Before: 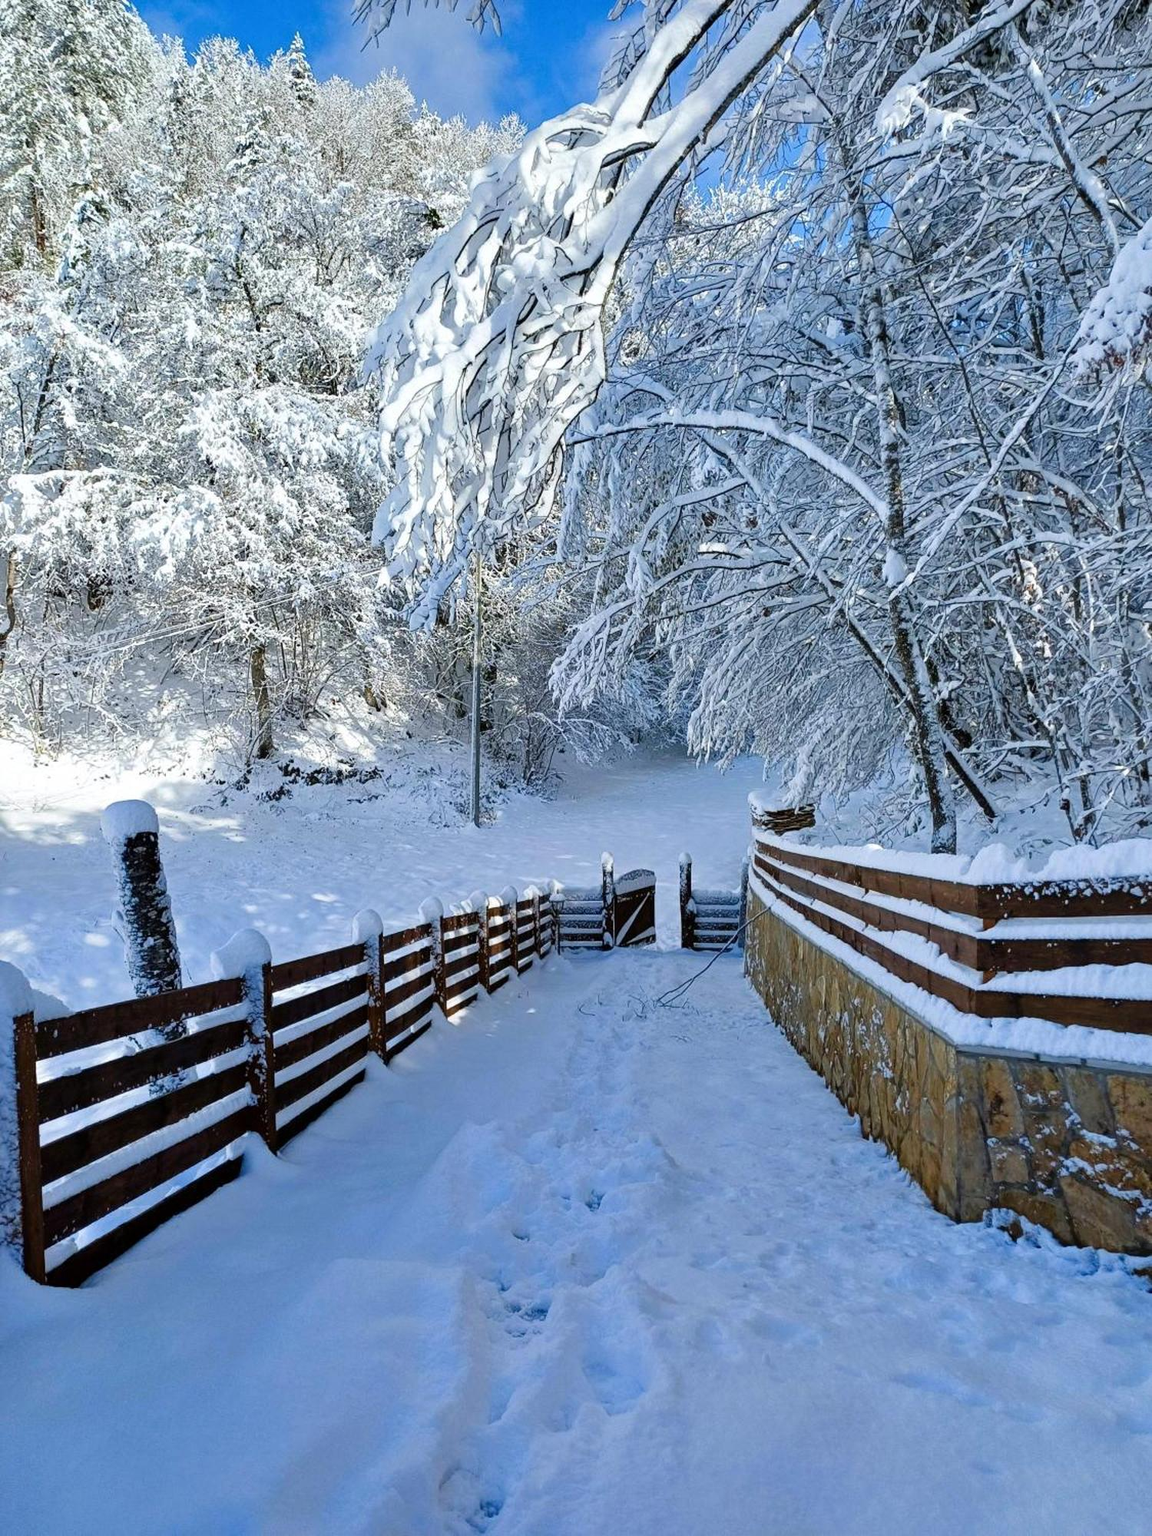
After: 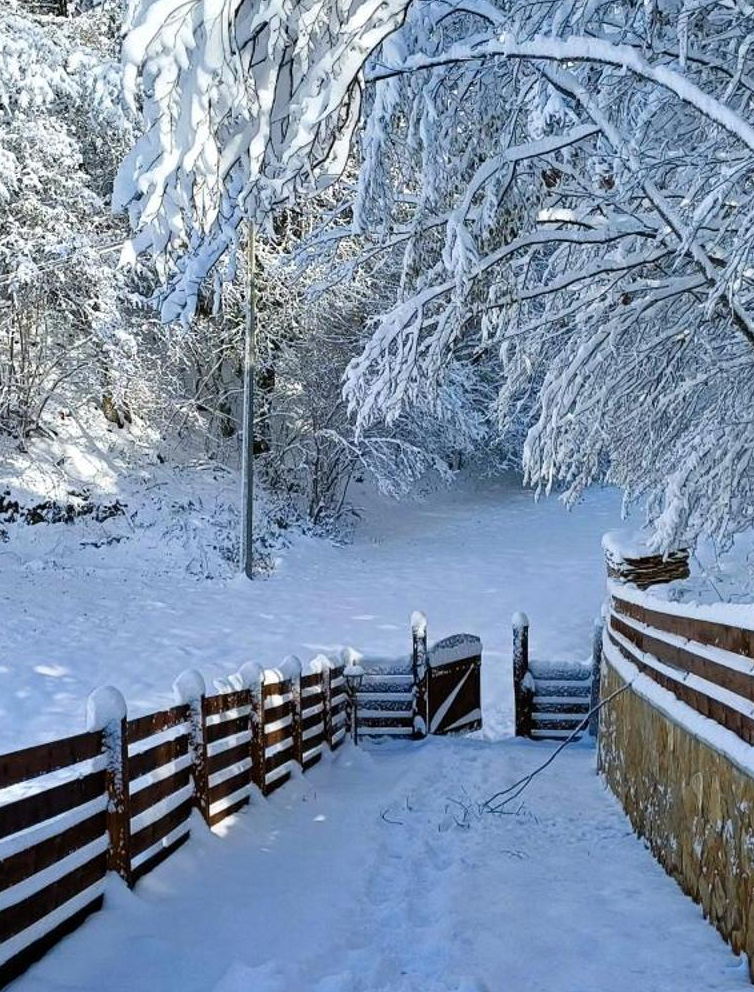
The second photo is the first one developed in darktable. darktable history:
crop: left 24.823%, top 24.924%, right 24.884%, bottom 25.442%
tone equalizer: on, module defaults
